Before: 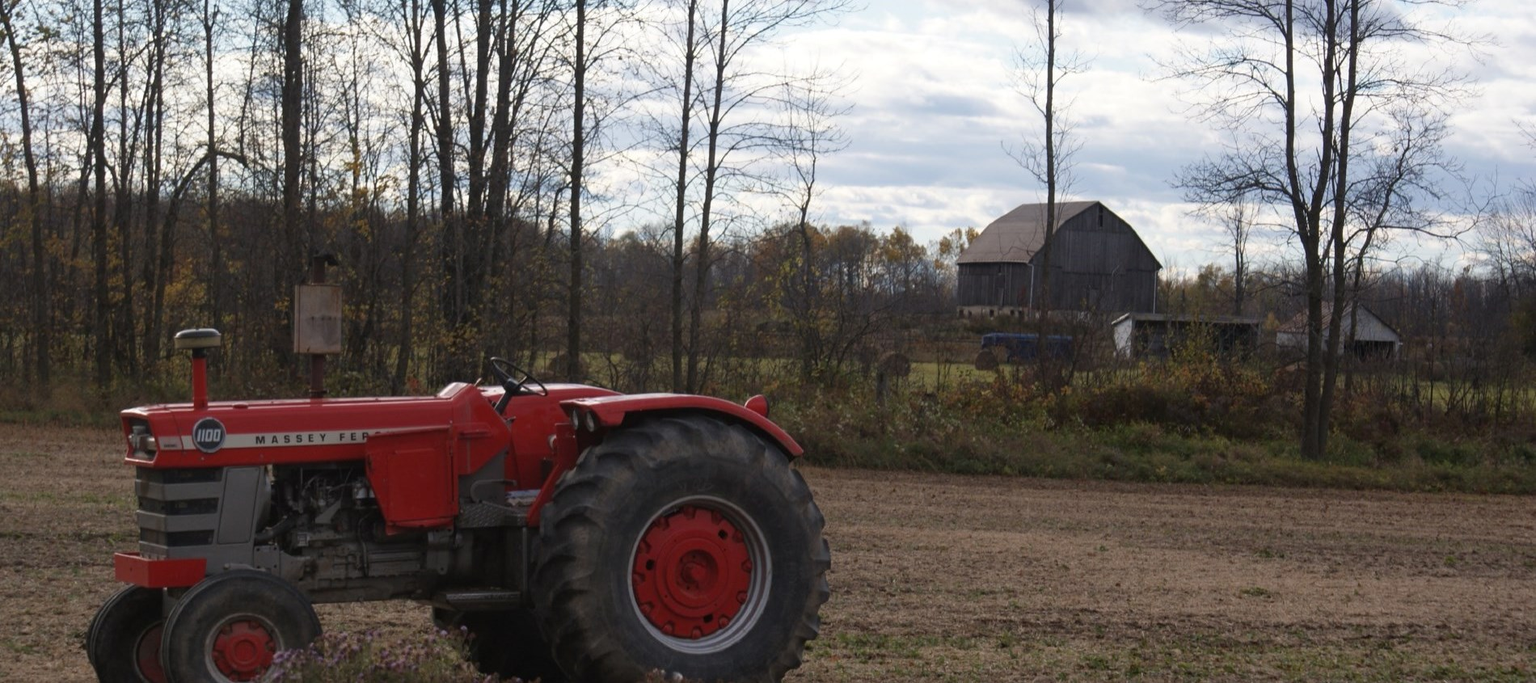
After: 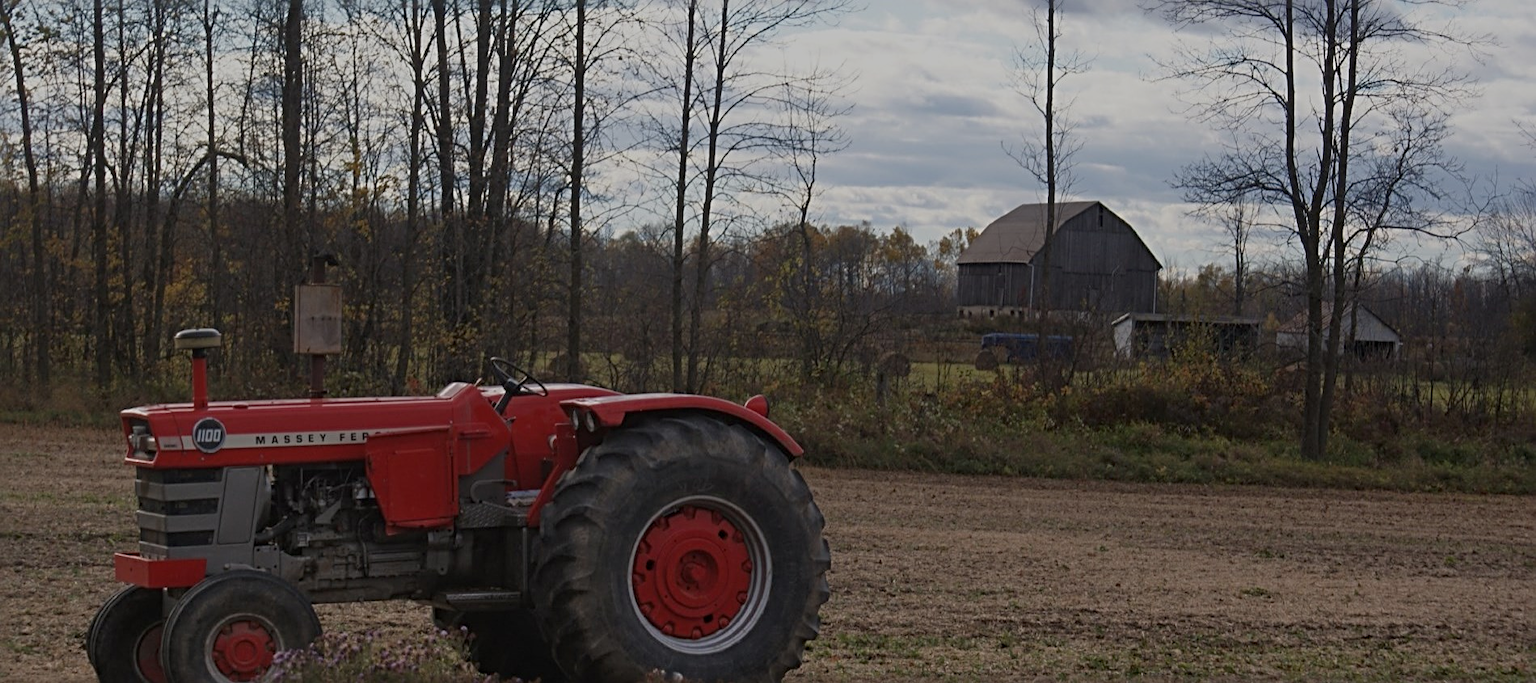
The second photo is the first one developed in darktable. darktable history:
sharpen: radius 3.98
tone equalizer: -8 EV -0.009 EV, -7 EV 0.03 EV, -6 EV -0.008 EV, -5 EV 0.004 EV, -4 EV -0.039 EV, -3 EV -0.229 EV, -2 EV -0.645 EV, -1 EV -0.998 EV, +0 EV -0.953 EV, smoothing diameter 24.91%, edges refinement/feathering 14.54, preserve details guided filter
